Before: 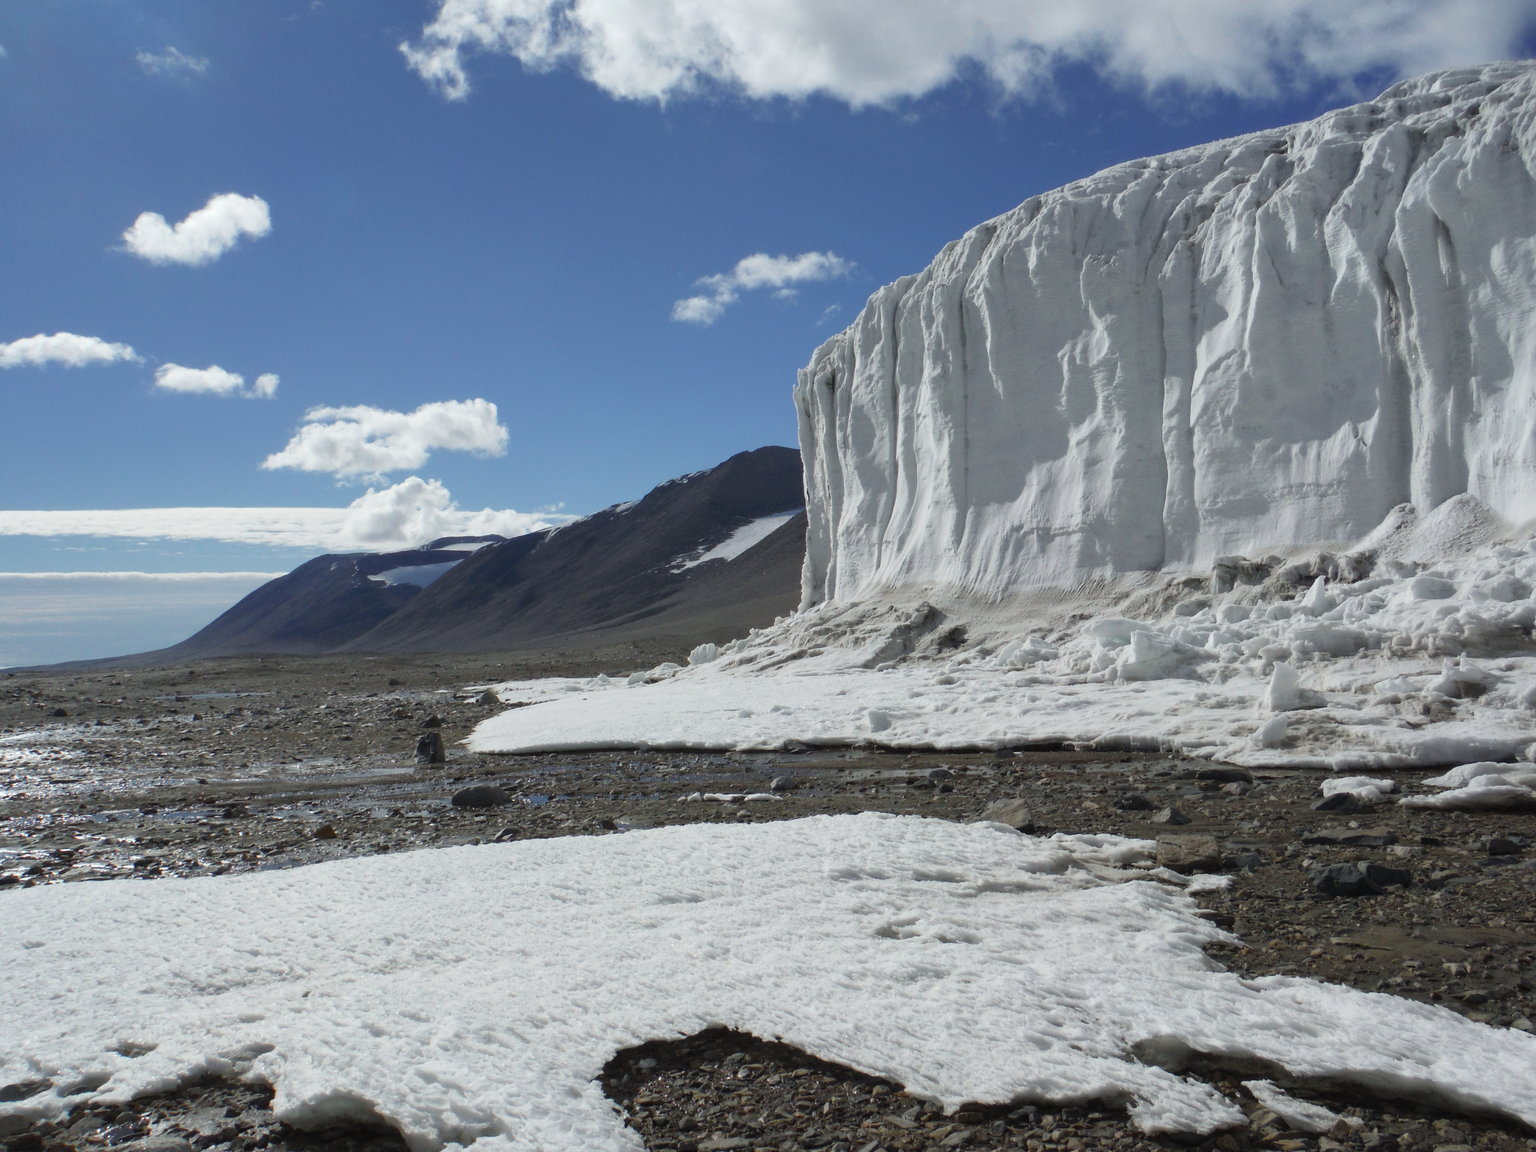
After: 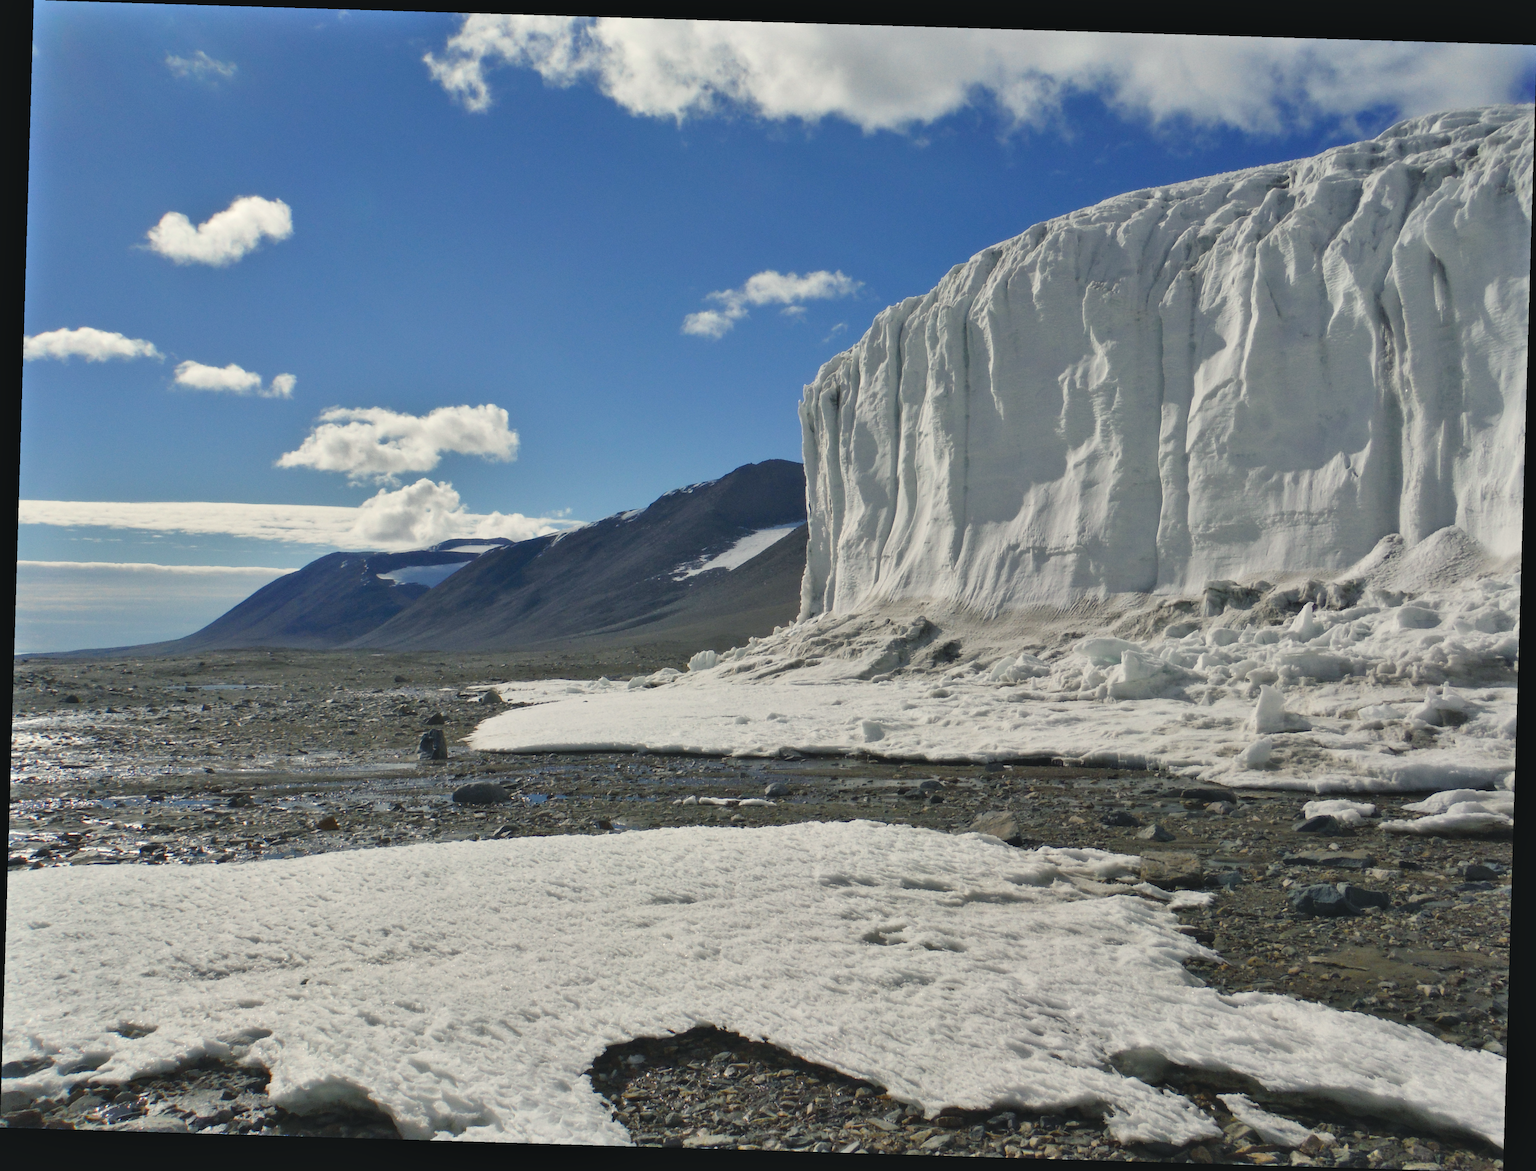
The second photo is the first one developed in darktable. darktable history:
rotate and perspective: rotation 1.72°, automatic cropping off
color balance rgb: shadows lift › chroma 2%, shadows lift › hue 219.6°, power › hue 313.2°, highlights gain › chroma 3%, highlights gain › hue 75.6°, global offset › luminance 0.5%, perceptual saturation grading › global saturation 15.33%, perceptual saturation grading › highlights -19.33%, perceptual saturation grading › shadows 20%, global vibrance 20%
shadows and highlights: highlights color adjustment 0%, low approximation 0.01, soften with gaussian
